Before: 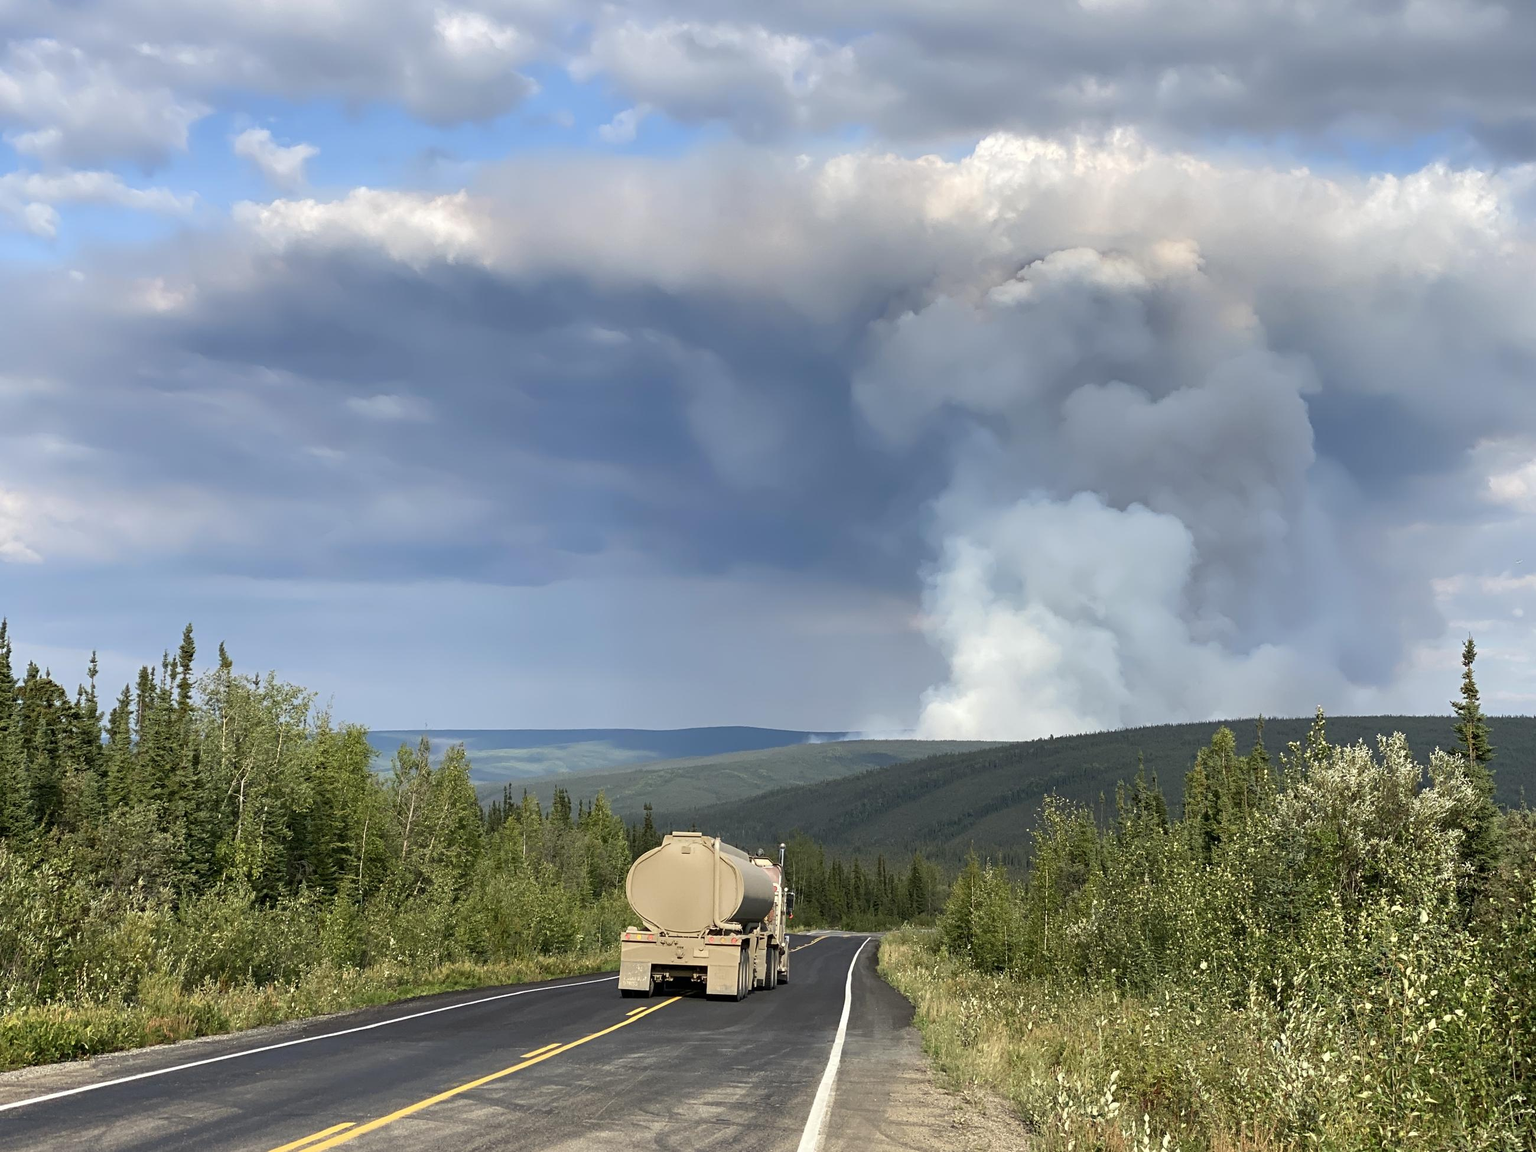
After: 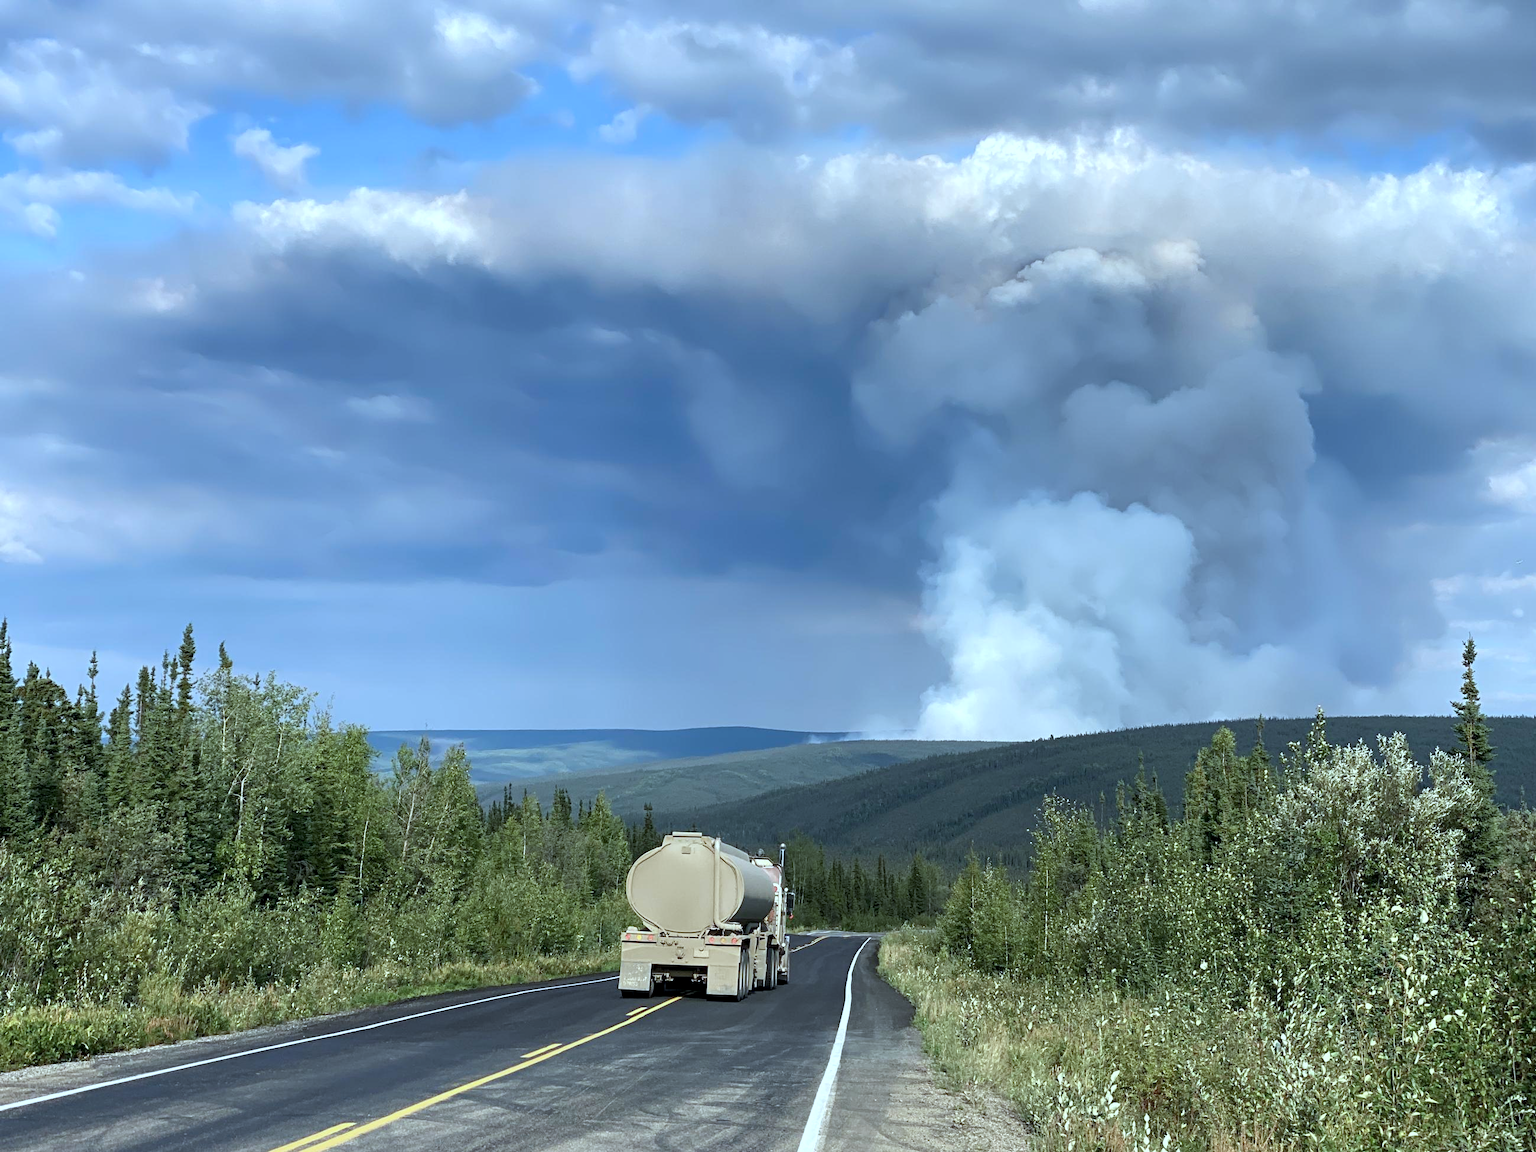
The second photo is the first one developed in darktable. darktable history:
local contrast: highlights 107%, shadows 103%, detail 119%, midtone range 0.2
color calibration: x 0.383, y 0.371, temperature 3885.57 K
